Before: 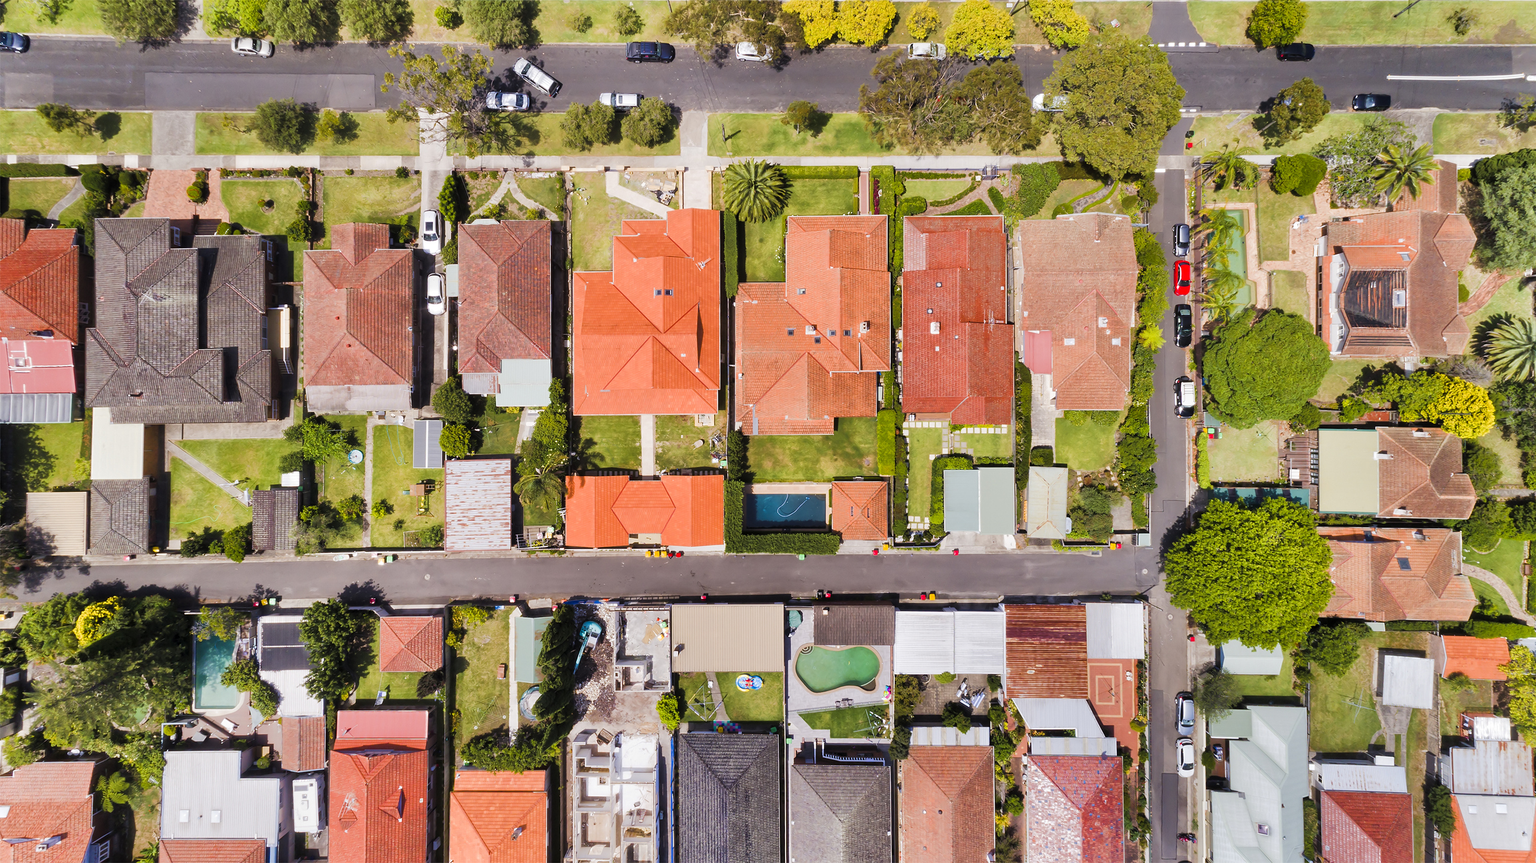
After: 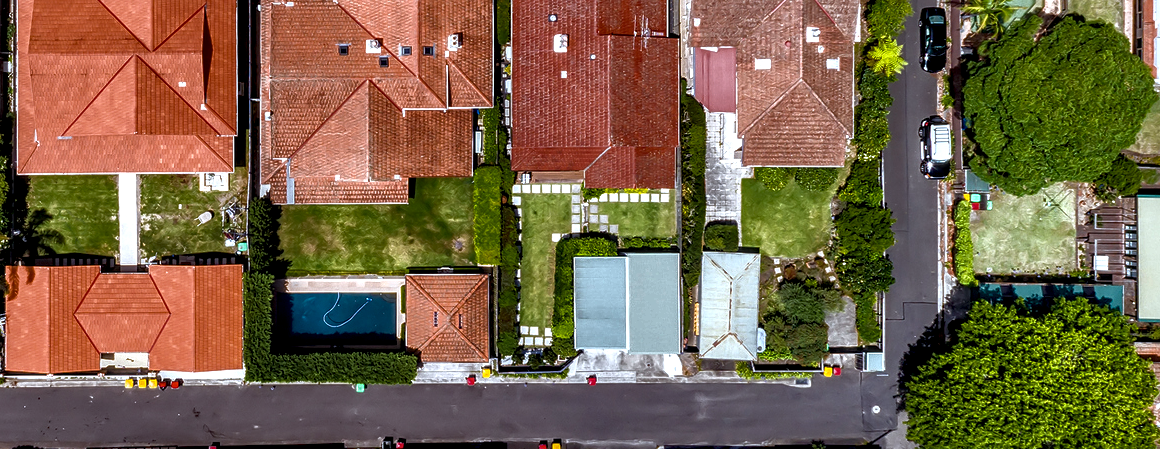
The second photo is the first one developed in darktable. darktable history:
crop: left 36.607%, top 34.735%, right 13.146%, bottom 30.611%
exposure: exposure 0.29 EV, compensate highlight preservation false
white balance: red 0.924, blue 1.095
local contrast: highlights 0%, shadows 0%, detail 182%
sharpen: amount 0.2
base curve: curves: ch0 [(0, 0) (0.564, 0.291) (0.802, 0.731) (1, 1)]
haze removal: compatibility mode true, adaptive false
